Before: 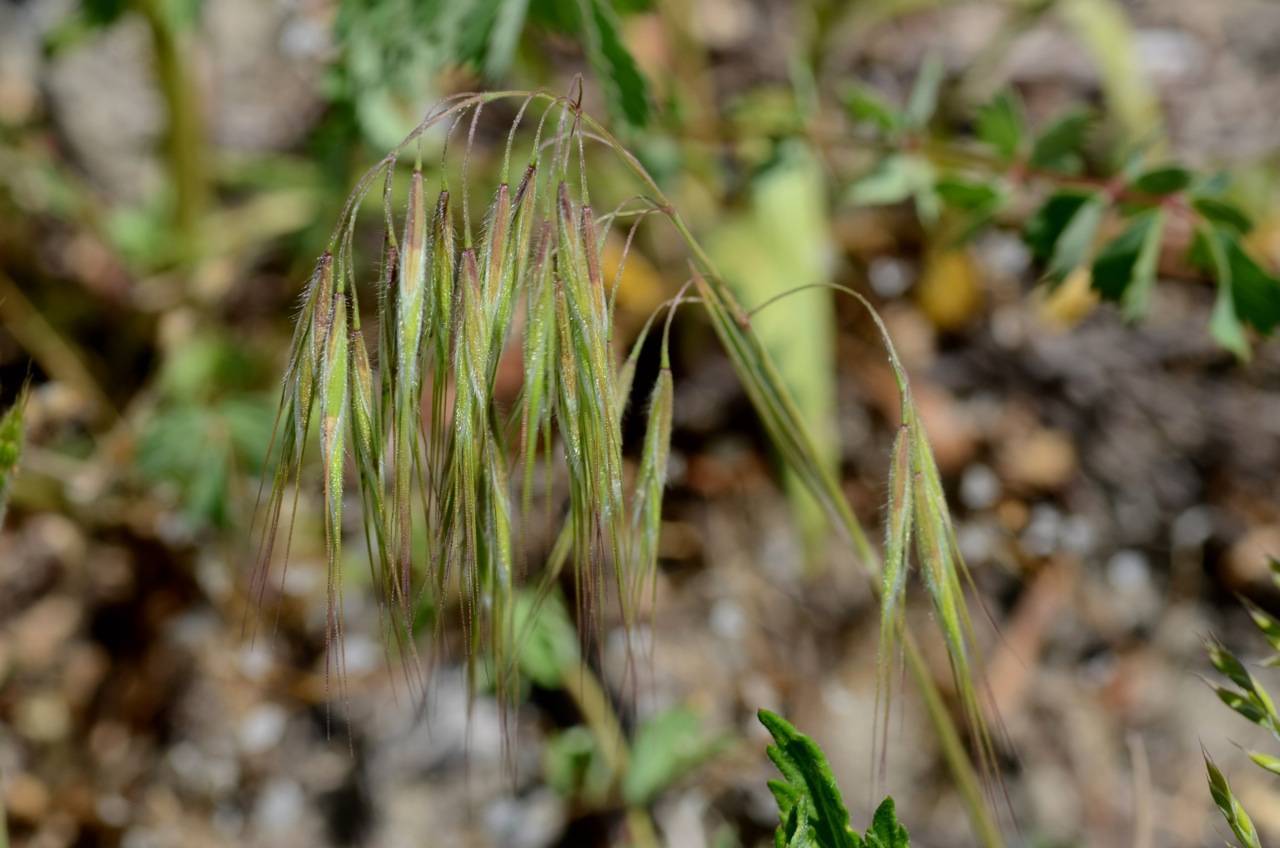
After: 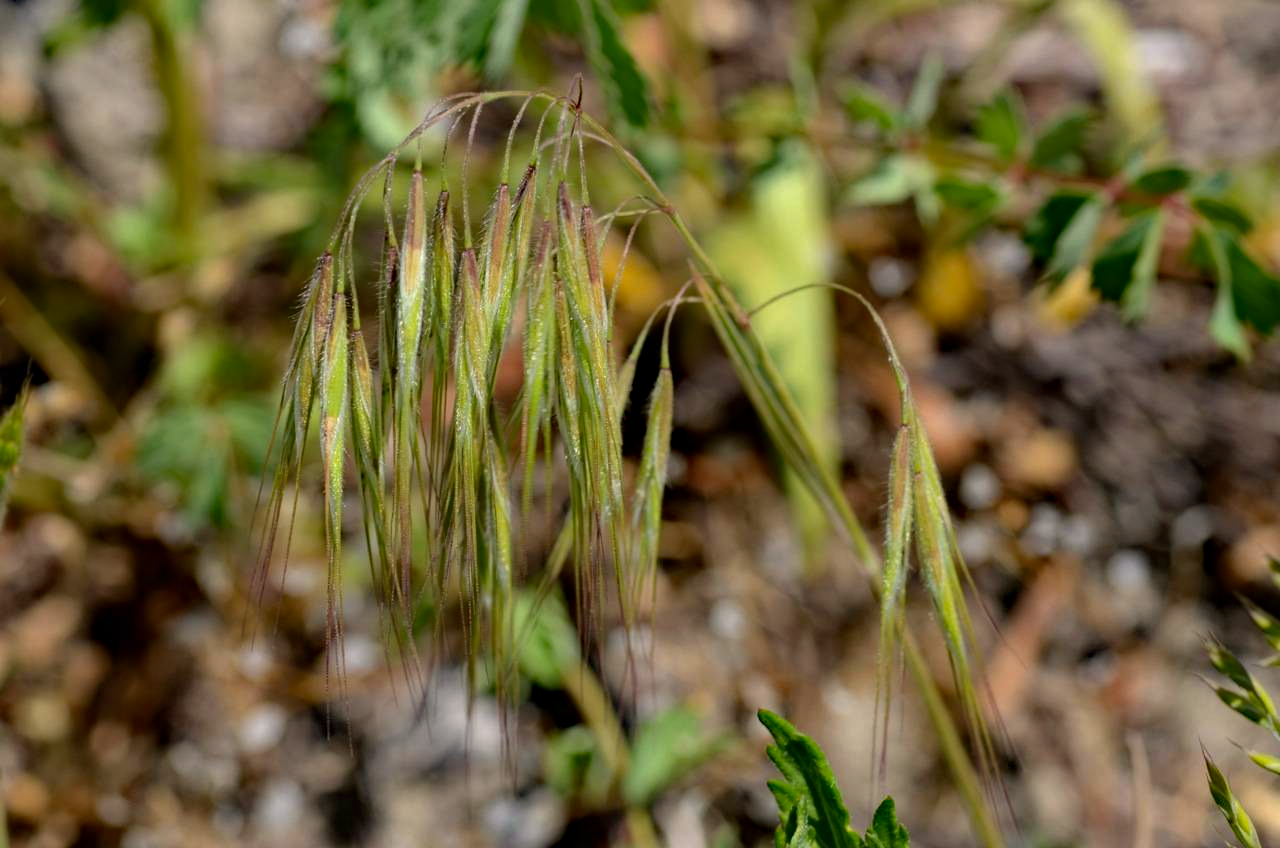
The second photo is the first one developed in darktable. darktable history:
color calibration: x 0.327, y 0.344, temperature 5670.56 K
haze removal: strength 0.295, distance 0.253, compatibility mode true, adaptive false
